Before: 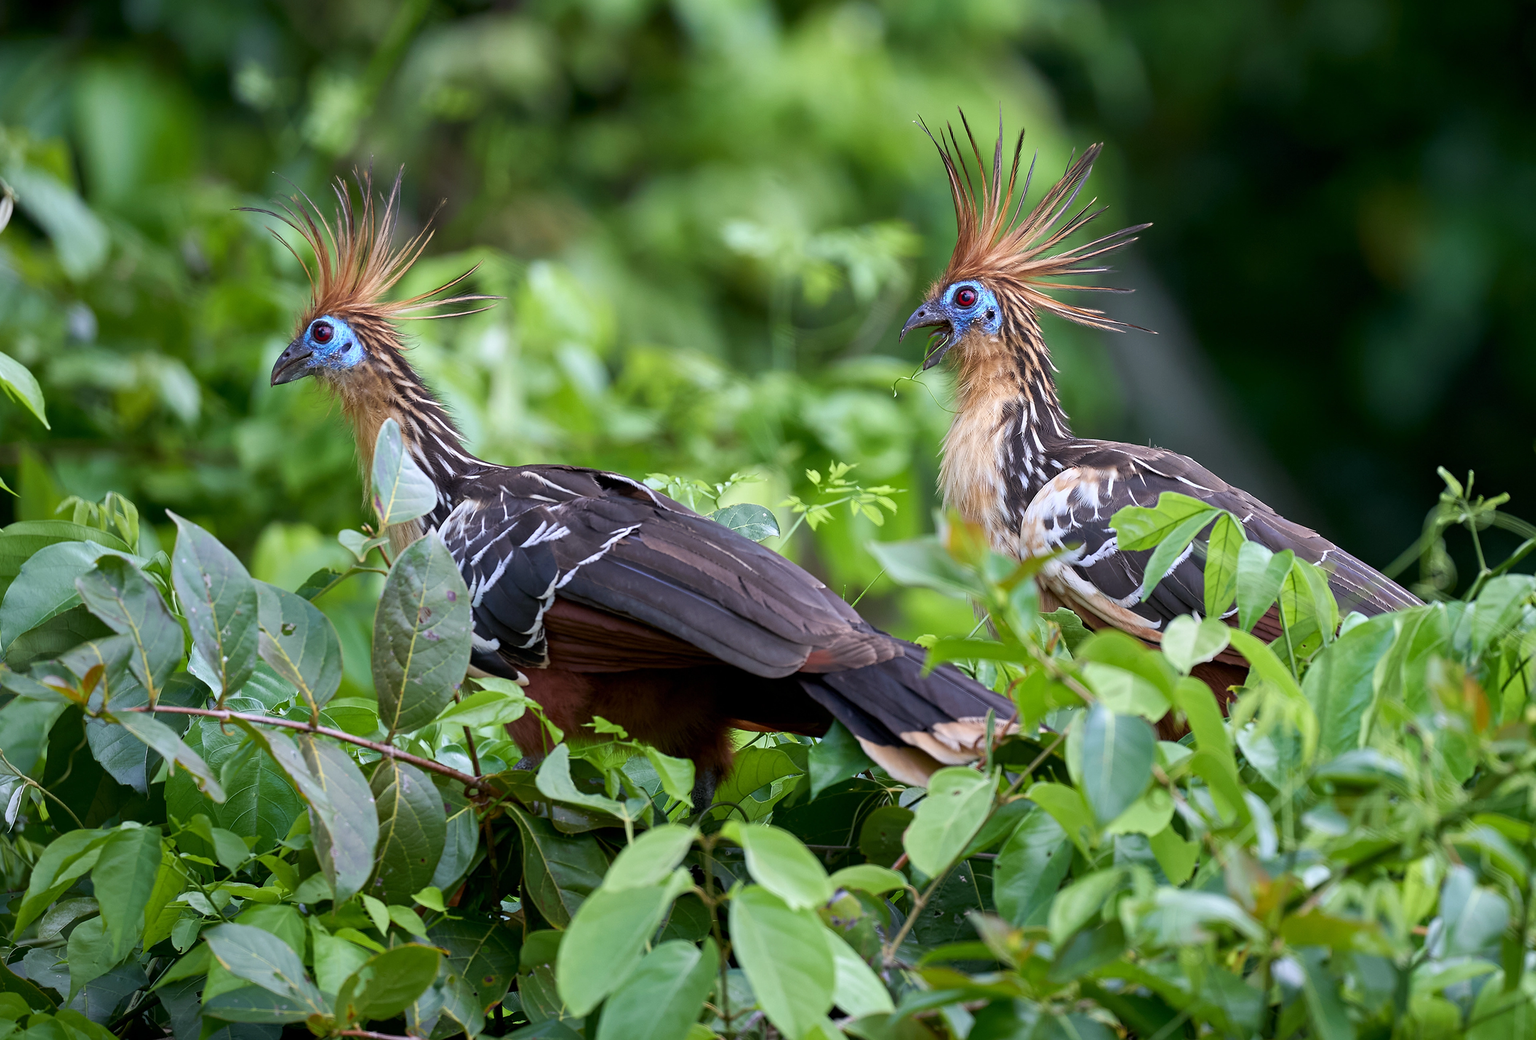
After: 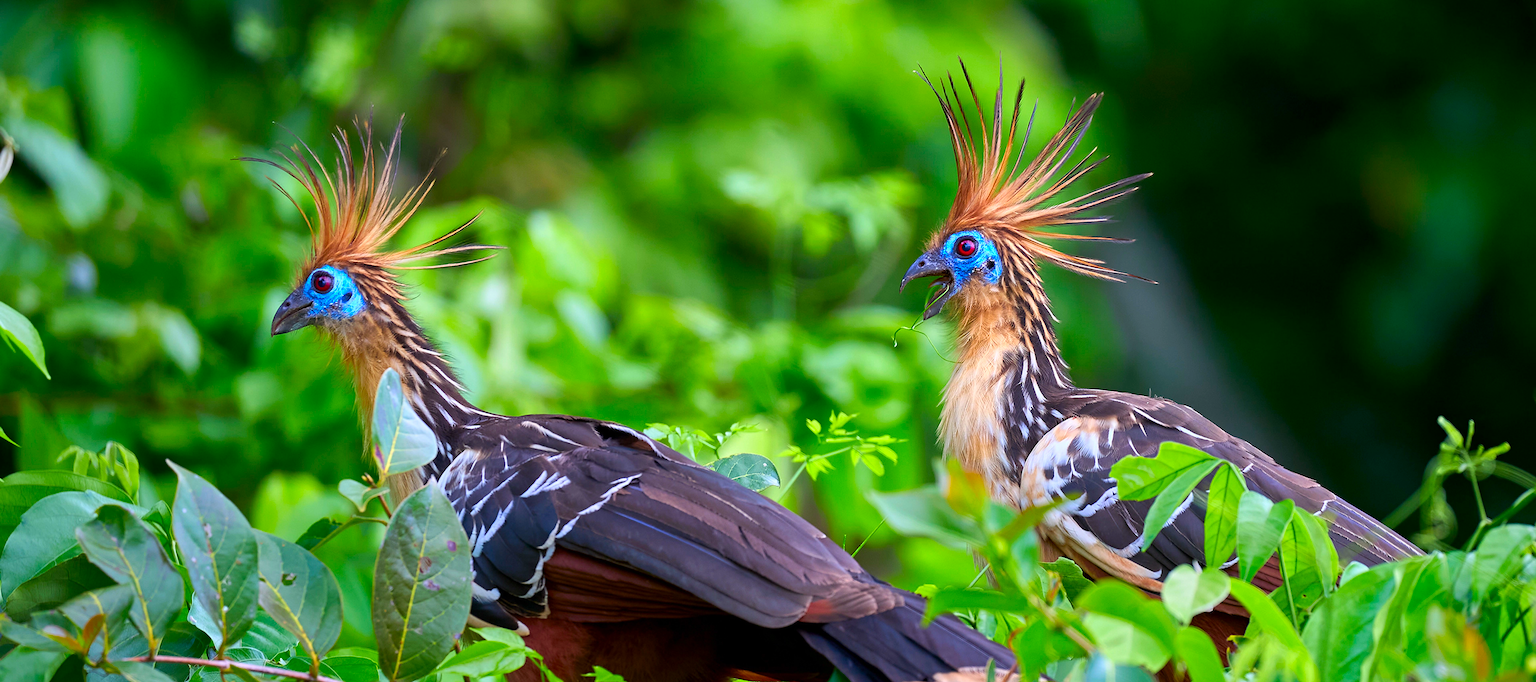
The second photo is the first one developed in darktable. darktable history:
crop and rotate: top 4.848%, bottom 29.503%
color zones: curves: ch0 [(0, 0.558) (0.143, 0.559) (0.286, 0.529) (0.429, 0.505) (0.571, 0.5) (0.714, 0.5) (0.857, 0.5) (1, 0.558)]; ch1 [(0, 0.469) (0.01, 0.469) (0.12, 0.446) (0.248, 0.469) (0.5, 0.5) (0.748, 0.5) (0.99, 0.469) (1, 0.469)]
color correction: saturation 1.8
grain: coarseness 0.81 ISO, strength 1.34%, mid-tones bias 0%
